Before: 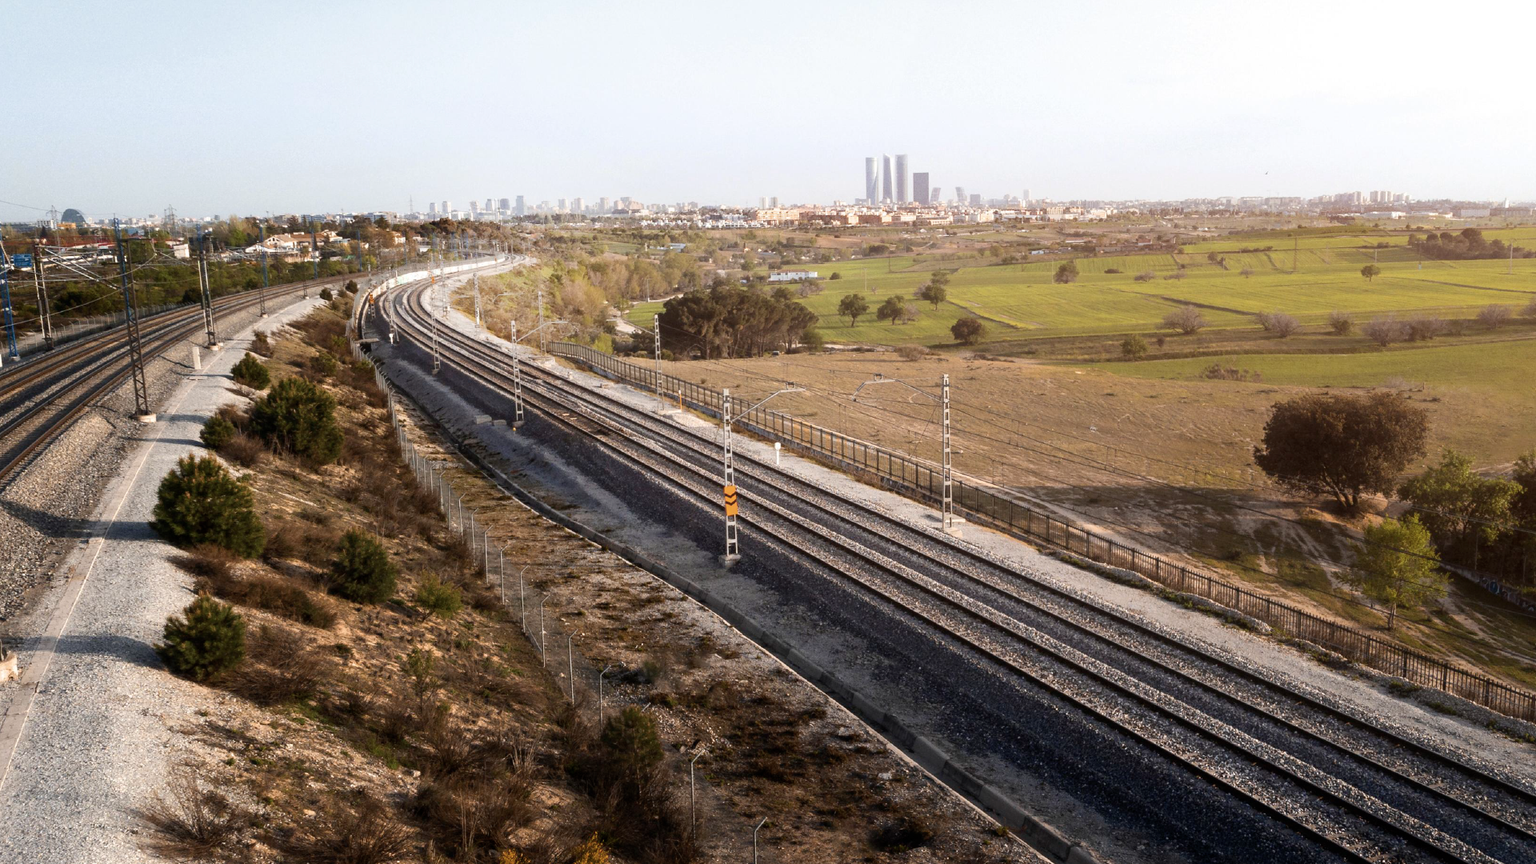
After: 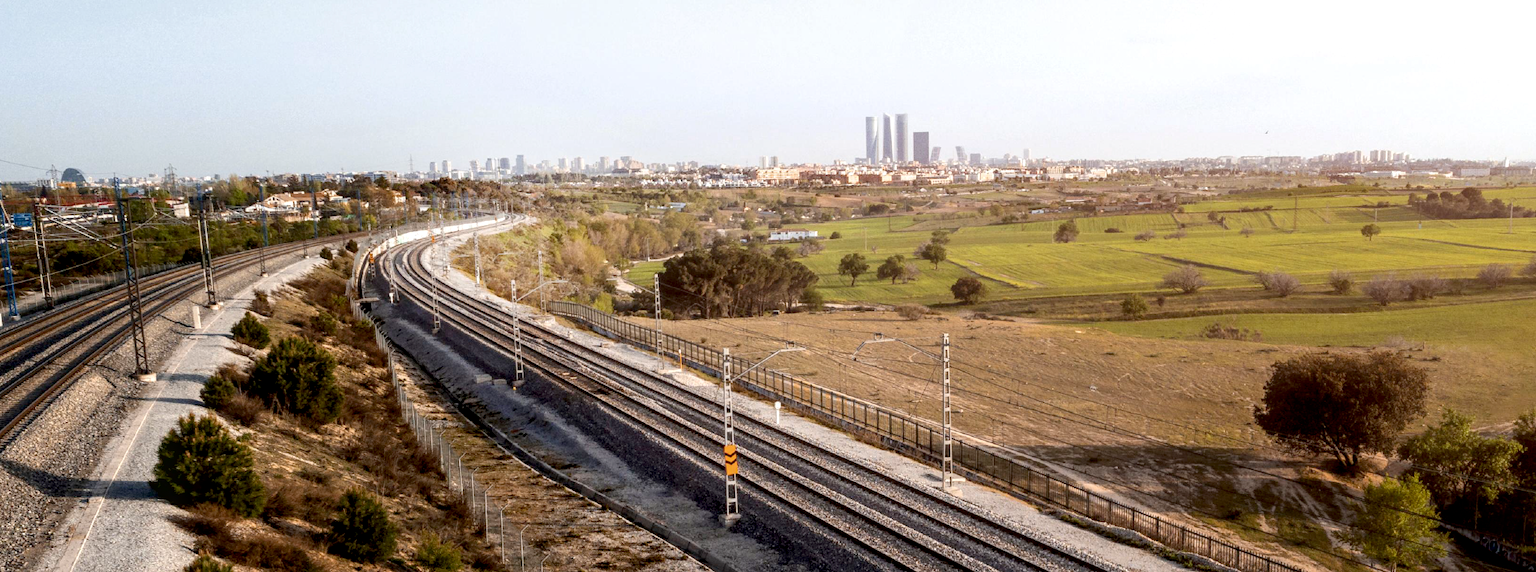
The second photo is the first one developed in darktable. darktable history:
crop and rotate: top 4.749%, bottom 28.964%
local contrast: on, module defaults
exposure: black level correction 0.009, exposure 0.015 EV, compensate highlight preservation false
contrast brightness saturation: saturation 0.1
